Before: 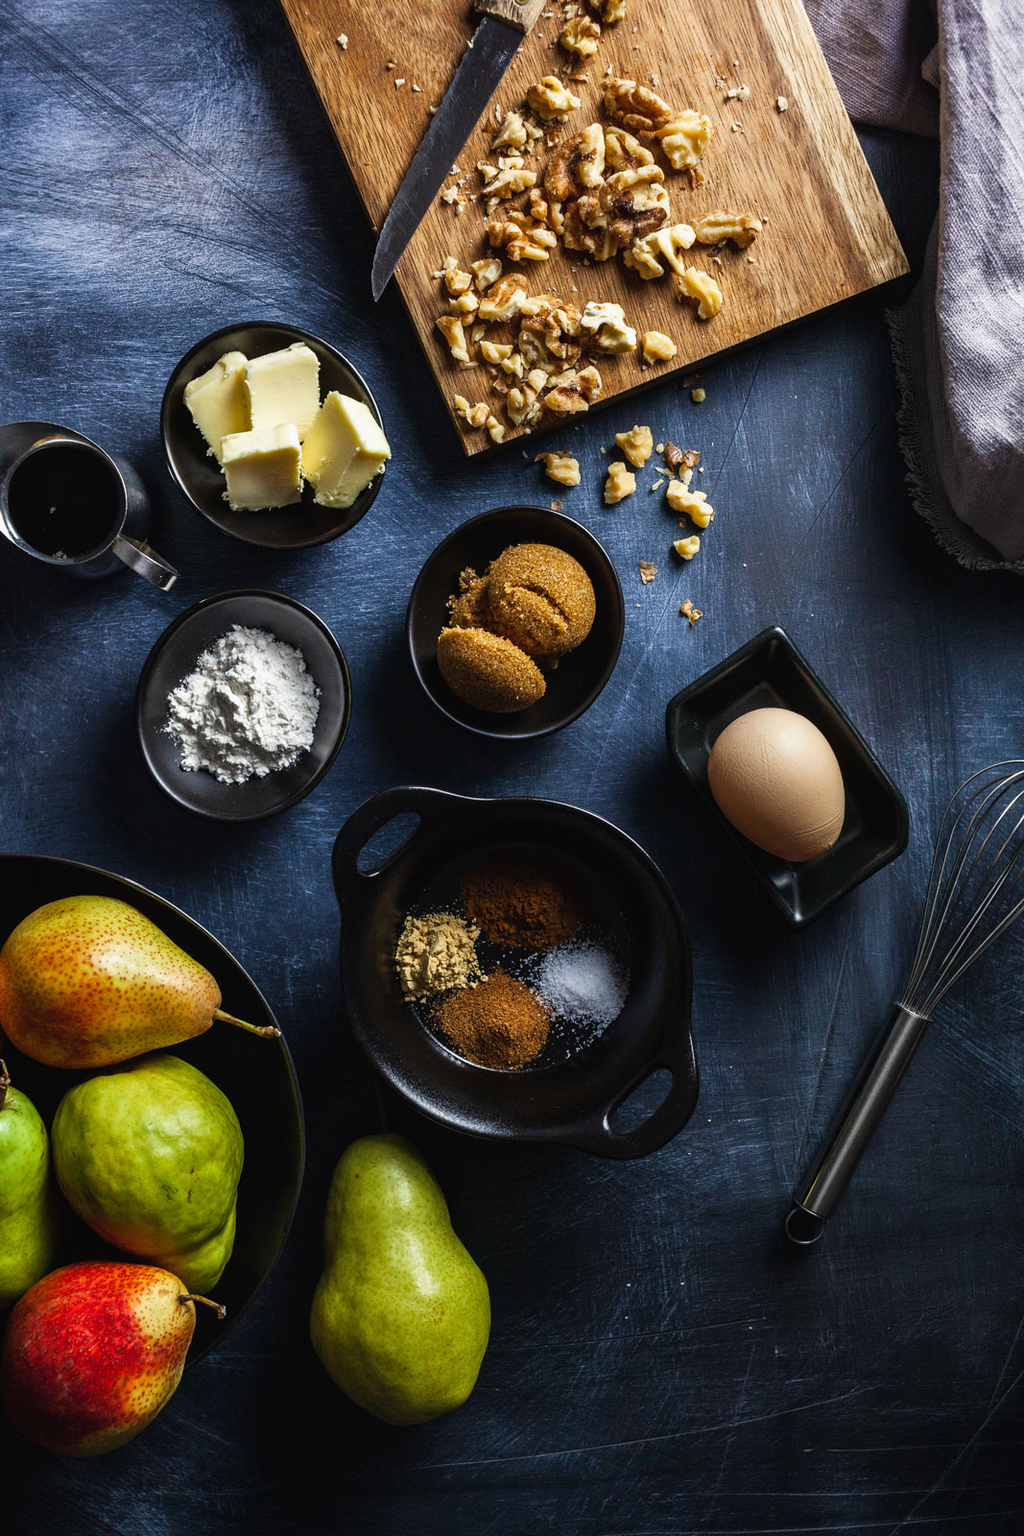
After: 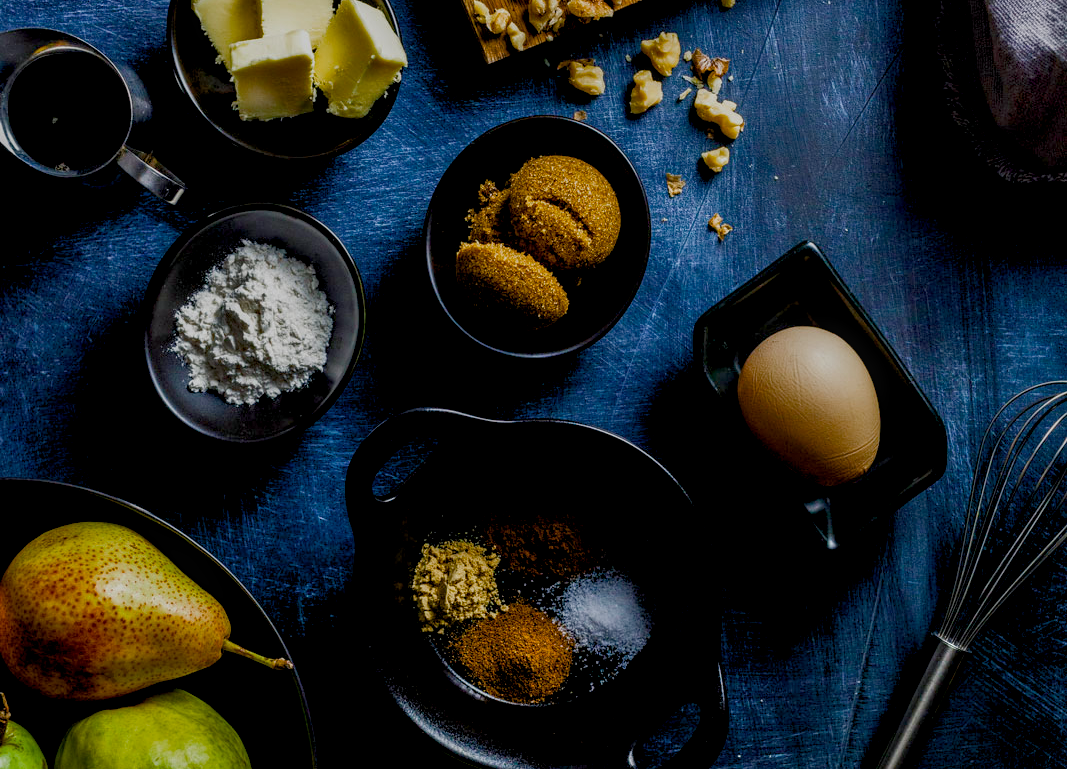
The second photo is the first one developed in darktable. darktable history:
crop and rotate: top 25.726%, bottom 26.161%
tone equalizer: -8 EV -0.041 EV, -7 EV 0.035 EV, -6 EV -0.007 EV, -5 EV 0.005 EV, -4 EV -0.028 EV, -3 EV -0.232 EV, -2 EV -0.648 EV, -1 EV -0.988 EV, +0 EV -0.966 EV
color balance rgb: shadows lift › chroma 1.003%, shadows lift › hue 214.86°, global offset › luminance -1.422%, perceptual saturation grading › global saturation 24.76%, perceptual saturation grading › highlights -50.64%, perceptual saturation grading › mid-tones 19.621%, perceptual saturation grading › shadows 62.184%, perceptual brilliance grading › highlights 6.313%, perceptual brilliance grading › mid-tones 16.843%, perceptual brilliance grading › shadows -5.369%
local contrast: on, module defaults
